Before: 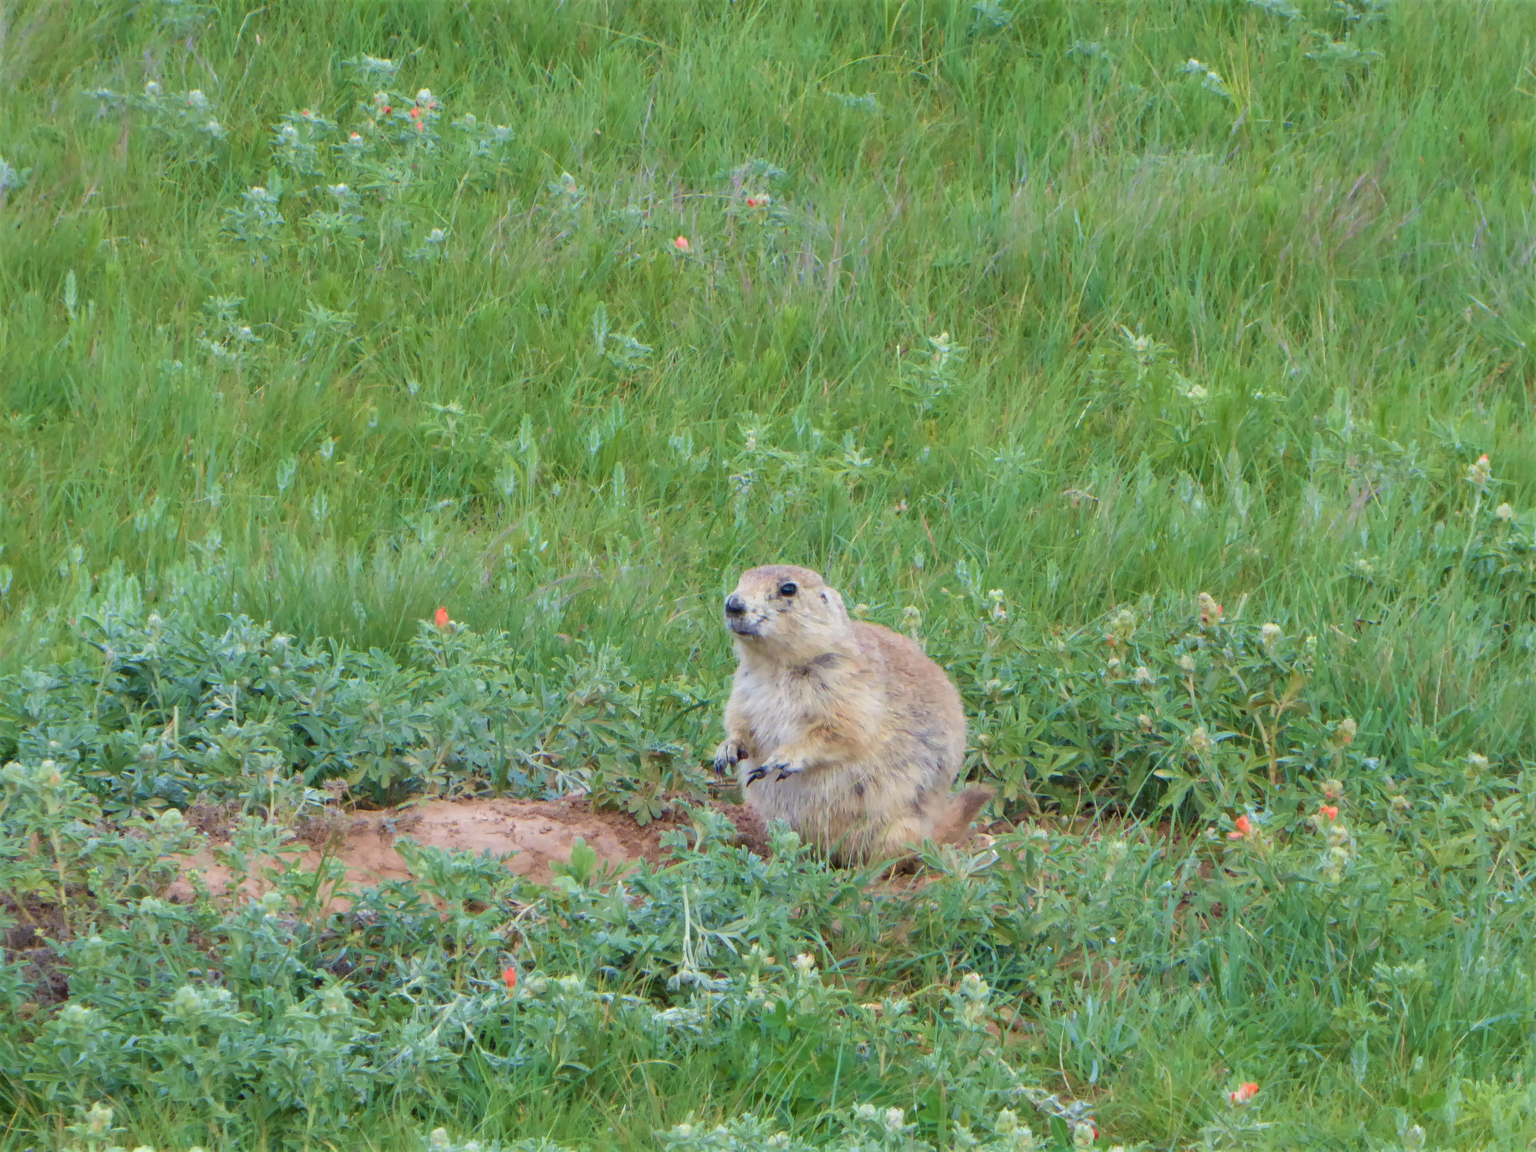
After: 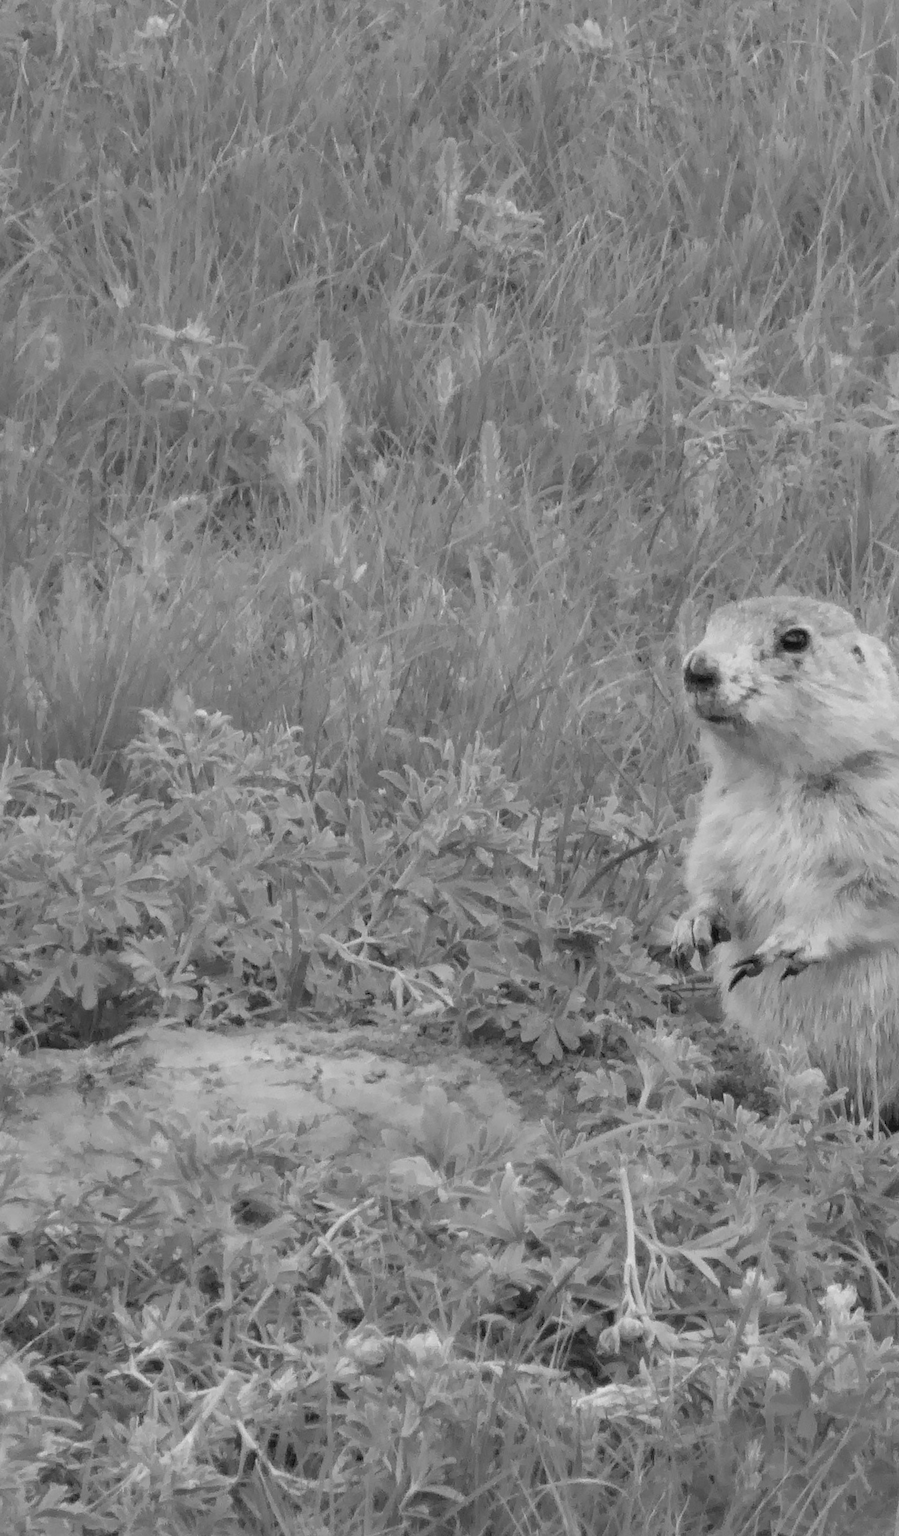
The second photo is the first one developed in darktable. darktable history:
rotate and perspective: rotation -1.42°, crop left 0.016, crop right 0.984, crop top 0.035, crop bottom 0.965
crop and rotate: left 21.77%, top 18.528%, right 44.676%, bottom 2.997%
monochrome: a 14.95, b -89.96
